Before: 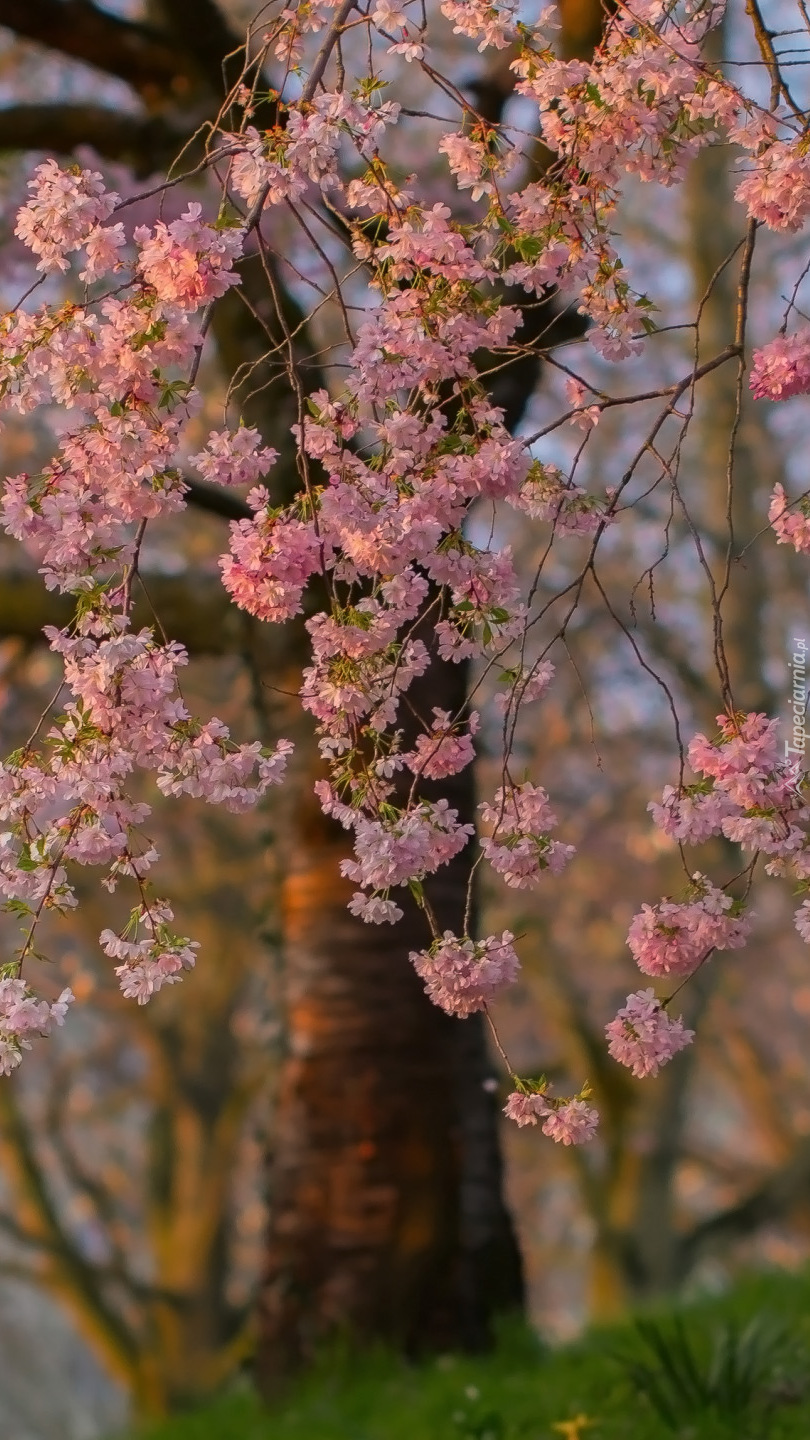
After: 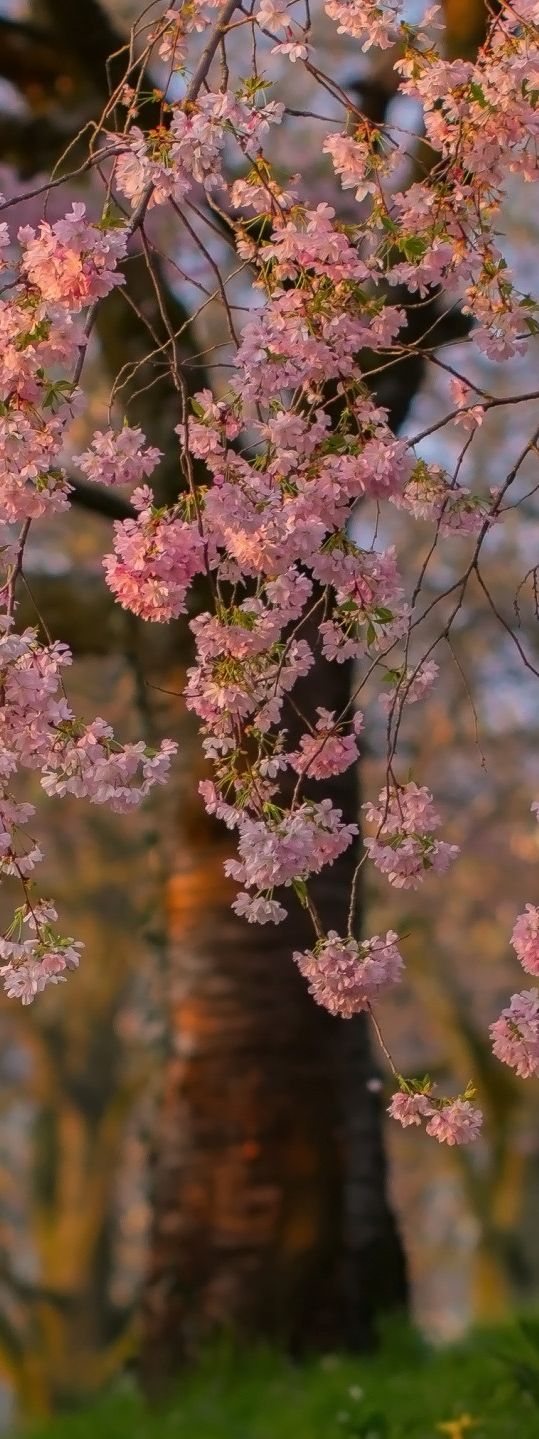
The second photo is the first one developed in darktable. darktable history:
crop and rotate: left 14.384%, right 18.983%
